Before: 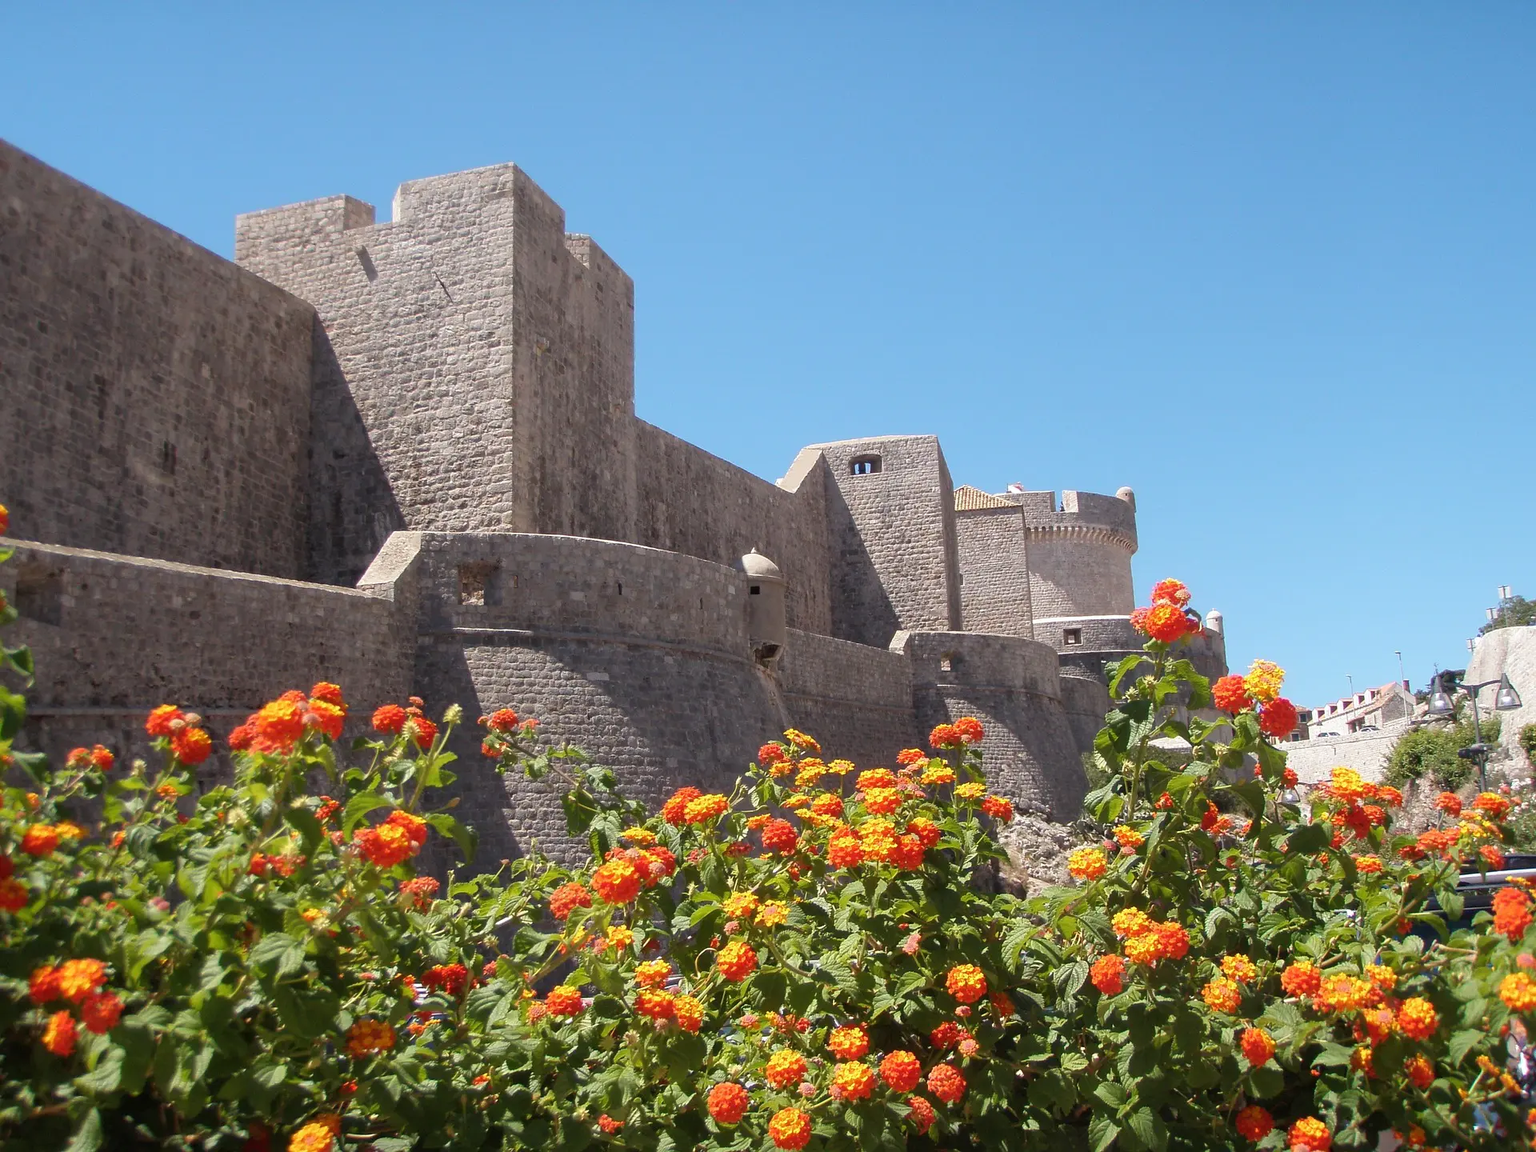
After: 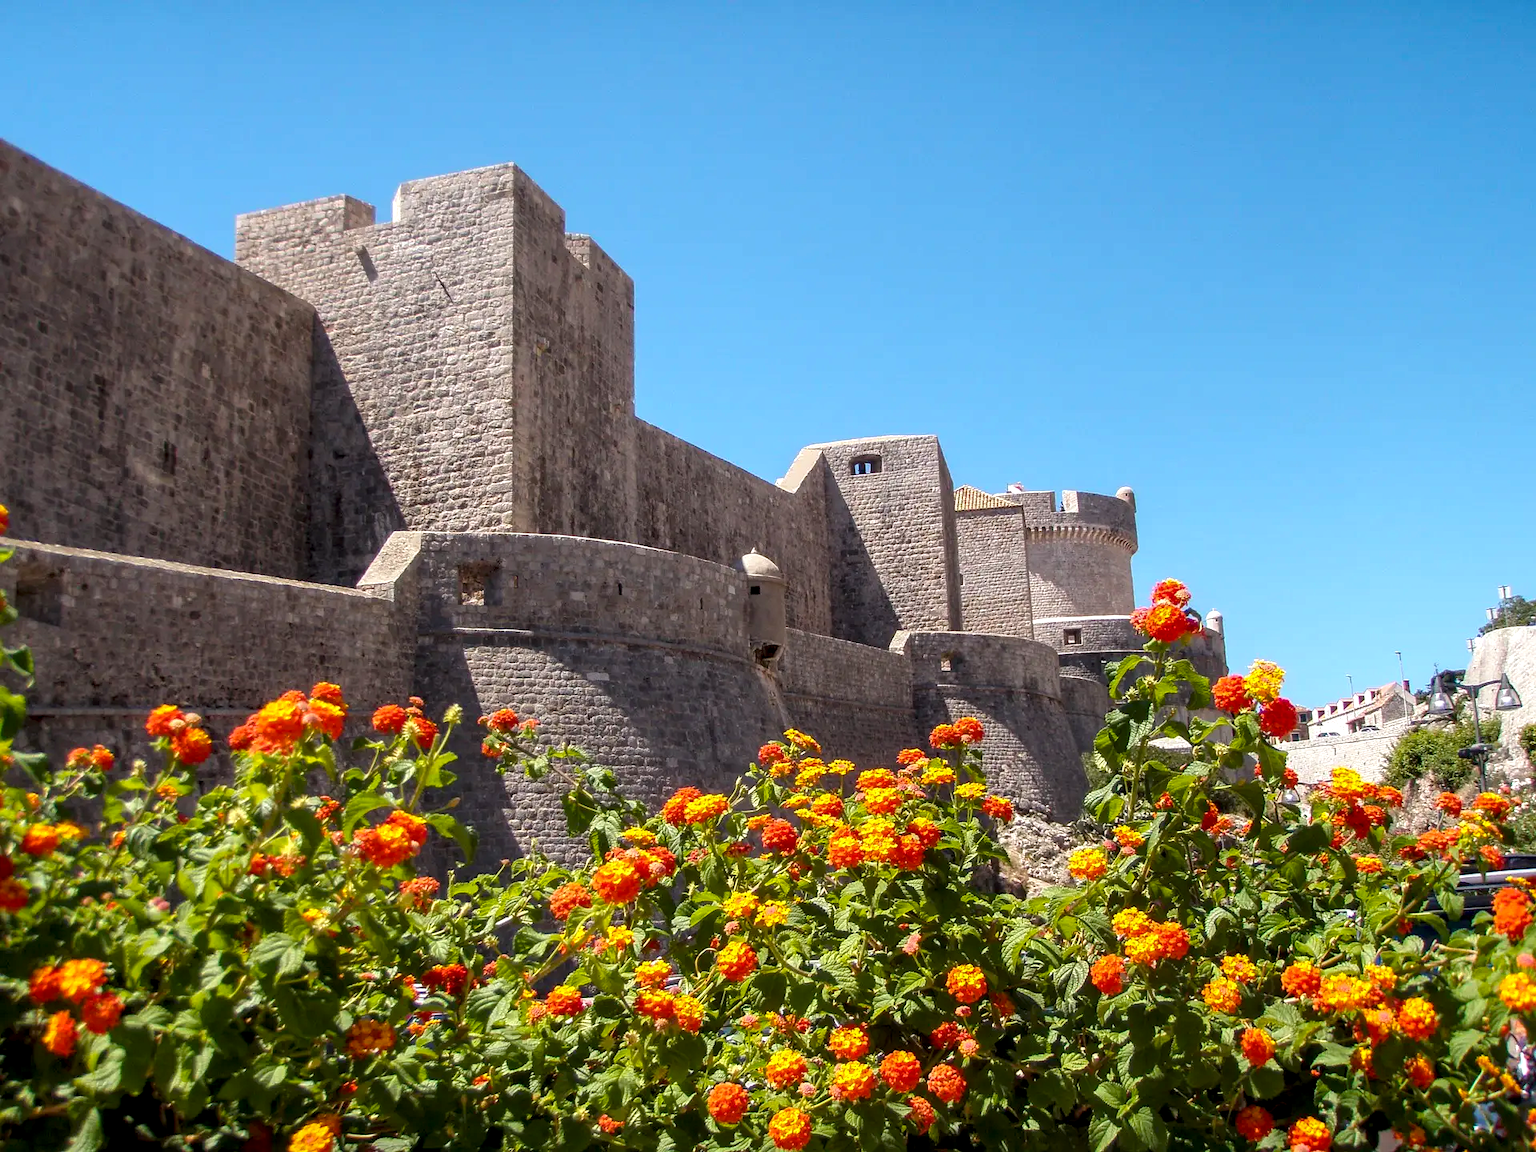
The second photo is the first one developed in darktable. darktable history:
color balance rgb: perceptual saturation grading › global saturation 20%, global vibrance 20%
local contrast: detail 150%
